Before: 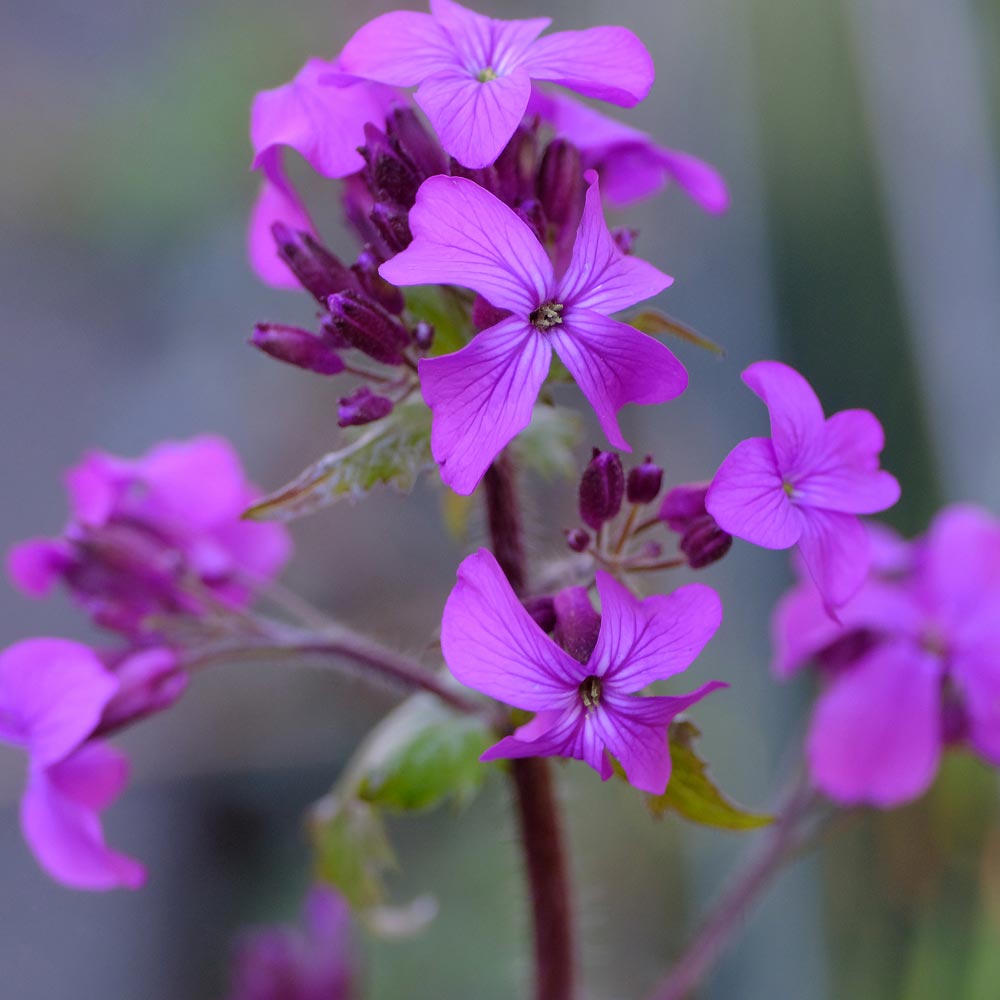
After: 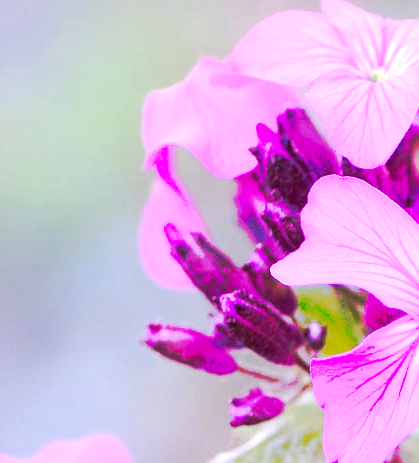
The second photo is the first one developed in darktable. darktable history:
sharpen: amount 0.2
tone curve: curves: ch0 [(0, 0) (0.003, 0.003) (0.011, 0.011) (0.025, 0.024) (0.044, 0.043) (0.069, 0.067) (0.1, 0.096) (0.136, 0.131) (0.177, 0.171) (0.224, 0.216) (0.277, 0.267) (0.335, 0.323) (0.399, 0.384) (0.468, 0.451) (0.543, 0.678) (0.623, 0.734) (0.709, 0.795) (0.801, 0.859) (0.898, 0.928) (1, 1)], preserve colors none
exposure: black level correction 0, exposure 1.45 EV, compensate exposure bias true, compensate highlight preservation false
crop and rotate: left 10.817%, top 0.062%, right 47.194%, bottom 53.626%
